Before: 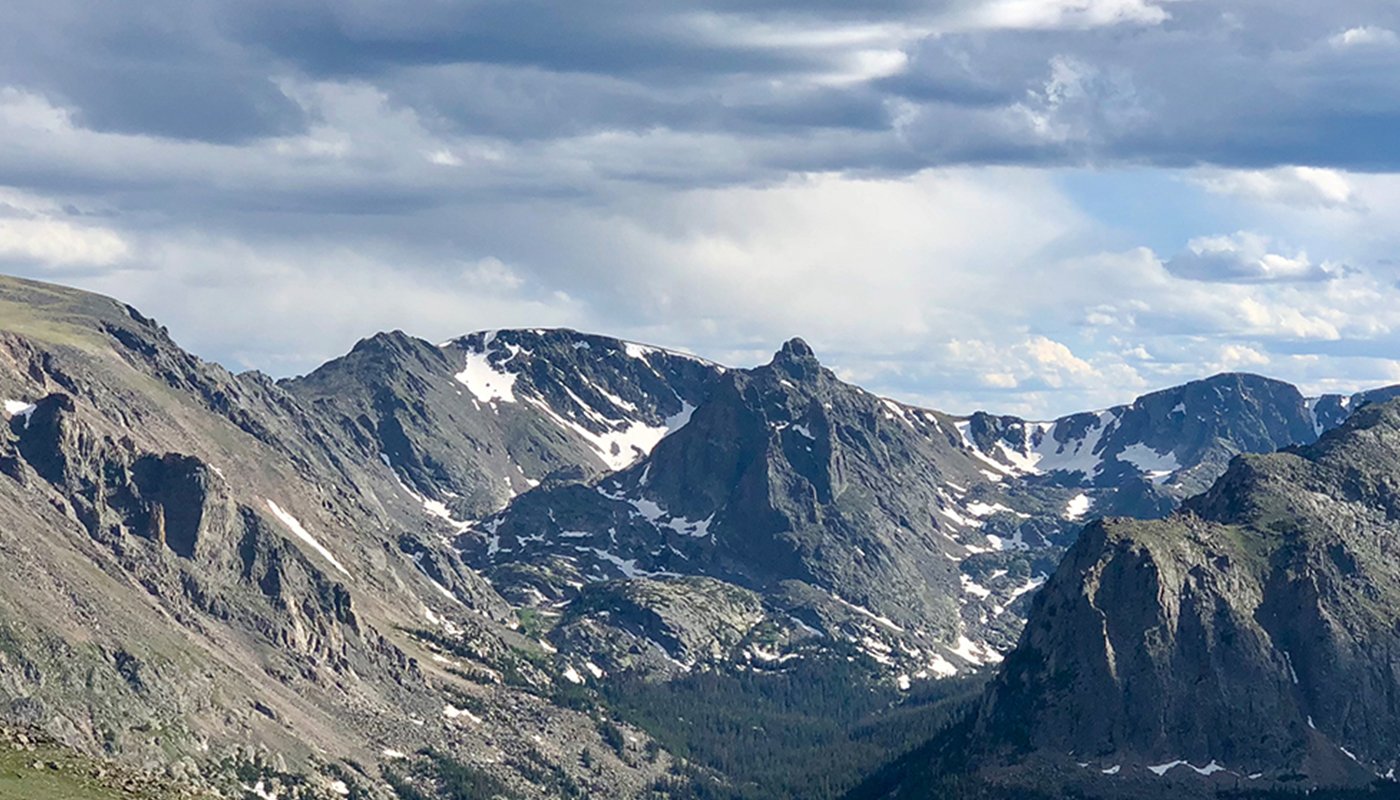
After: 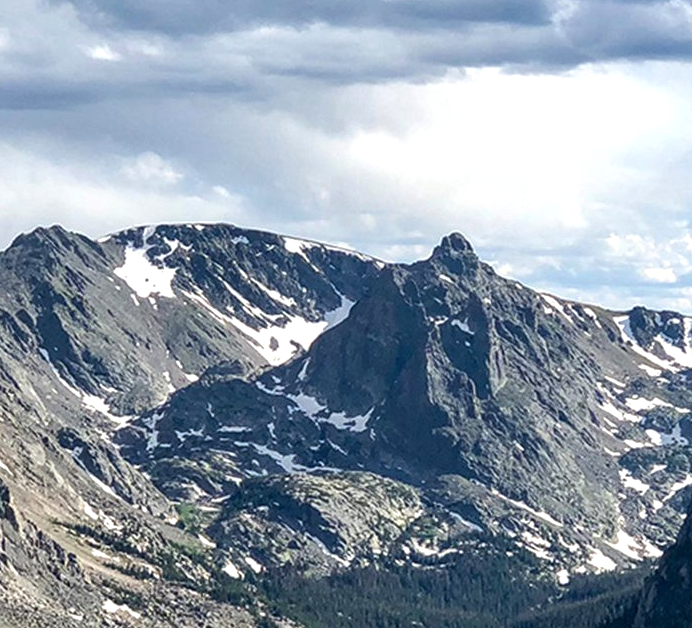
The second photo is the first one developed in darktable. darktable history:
tone equalizer: -8 EV -0.417 EV, -7 EV -0.389 EV, -6 EV -0.333 EV, -5 EV -0.222 EV, -3 EV 0.222 EV, -2 EV 0.333 EV, -1 EV 0.389 EV, +0 EV 0.417 EV, edges refinement/feathering 500, mask exposure compensation -1.57 EV, preserve details no
crop and rotate: angle 0.02°, left 24.353%, top 13.219%, right 26.156%, bottom 8.224%
local contrast: on, module defaults
